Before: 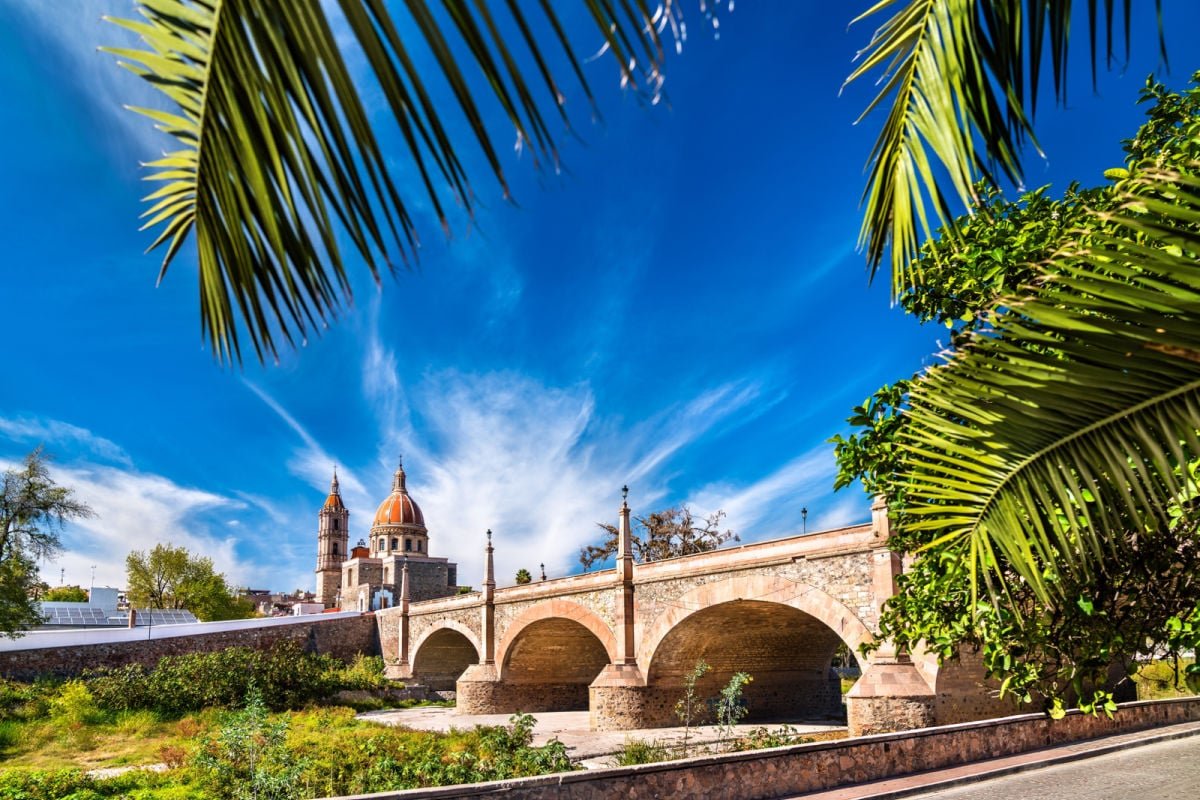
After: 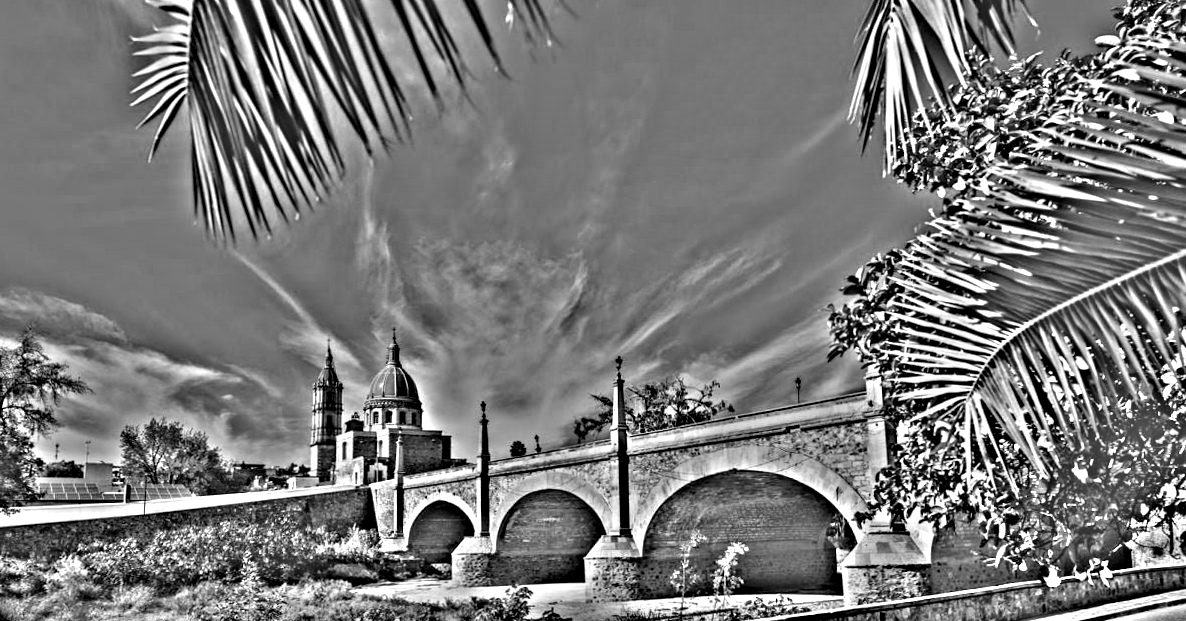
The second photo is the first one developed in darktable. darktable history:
monochrome: a 2.21, b -1.33, size 2.2
rotate and perspective: rotation -0.45°, automatic cropping original format, crop left 0.008, crop right 0.992, crop top 0.012, crop bottom 0.988
crop and rotate: top 15.774%, bottom 5.506%
highpass: on, module defaults
